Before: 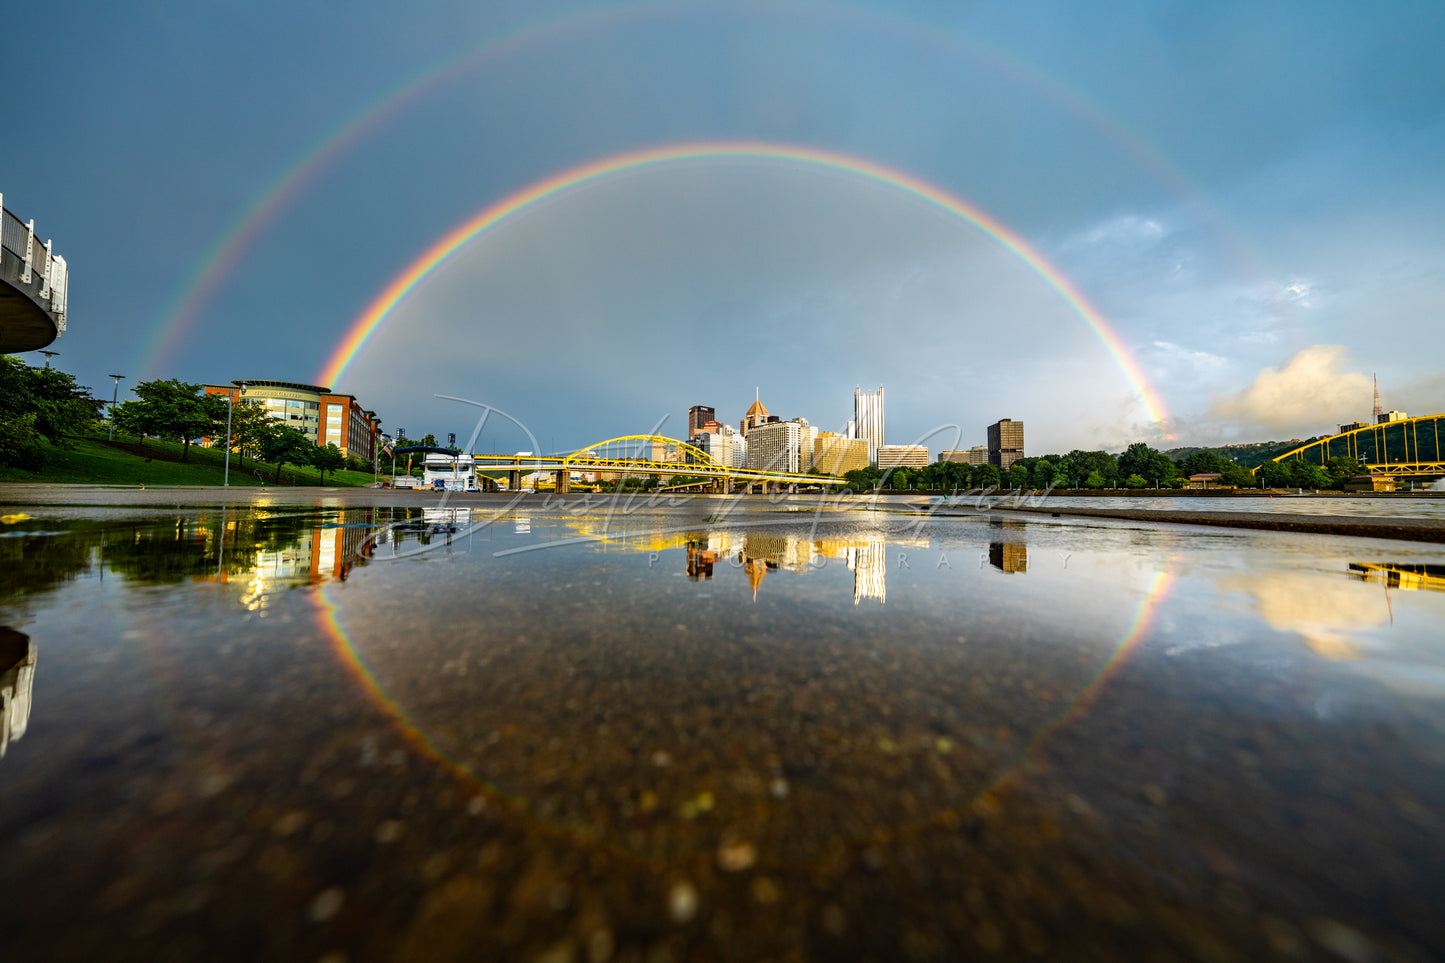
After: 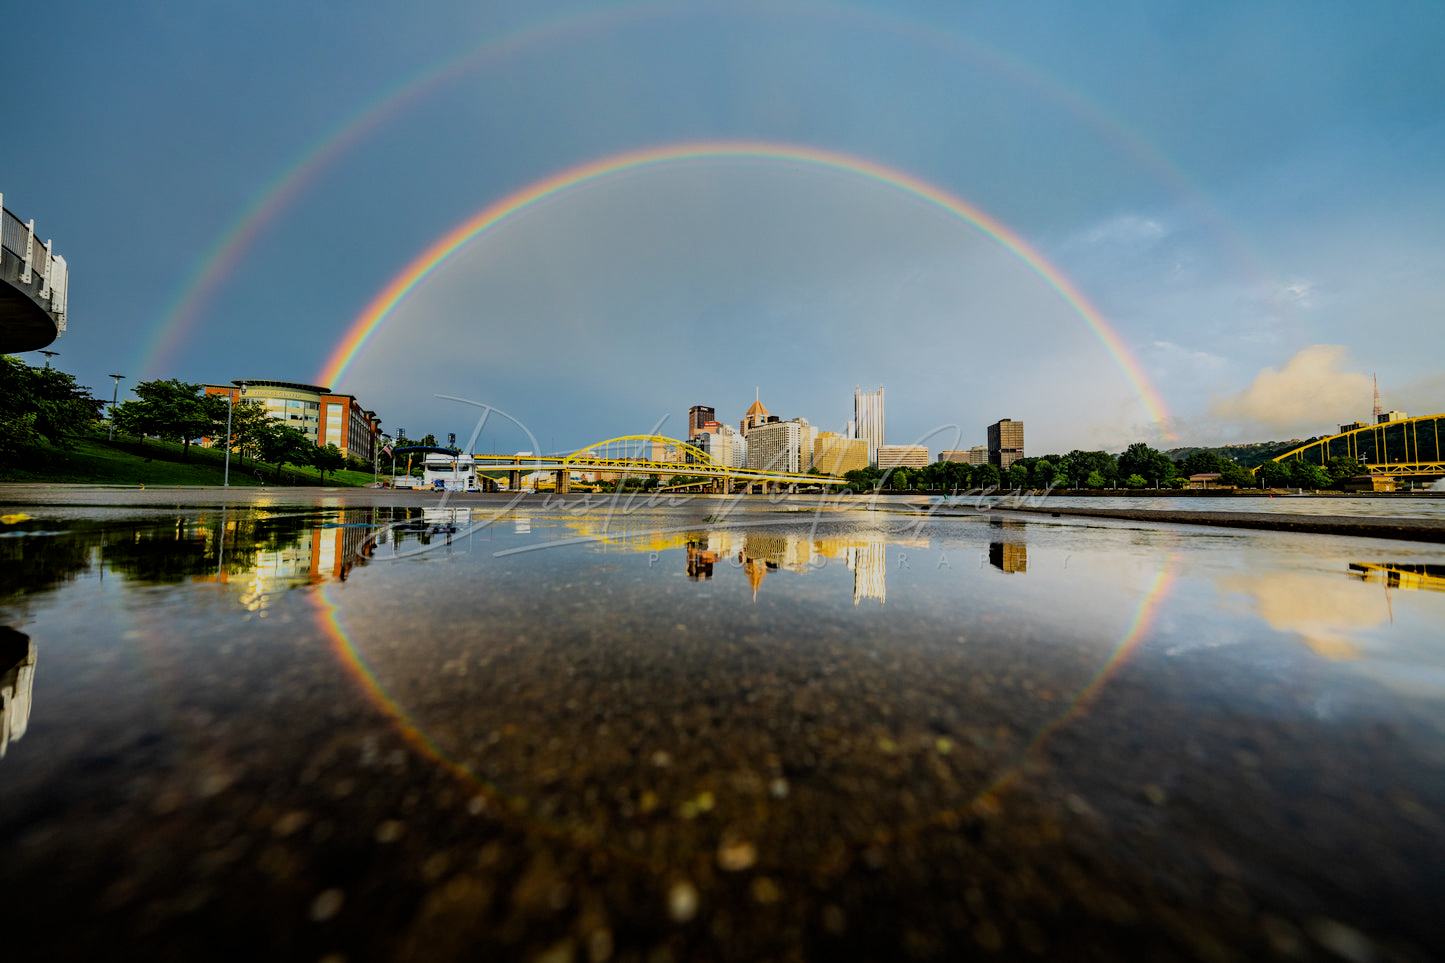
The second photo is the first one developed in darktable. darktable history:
filmic rgb: black relative exposure -7.2 EV, white relative exposure 5.35 EV, hardness 3.03, color science v6 (2022)
